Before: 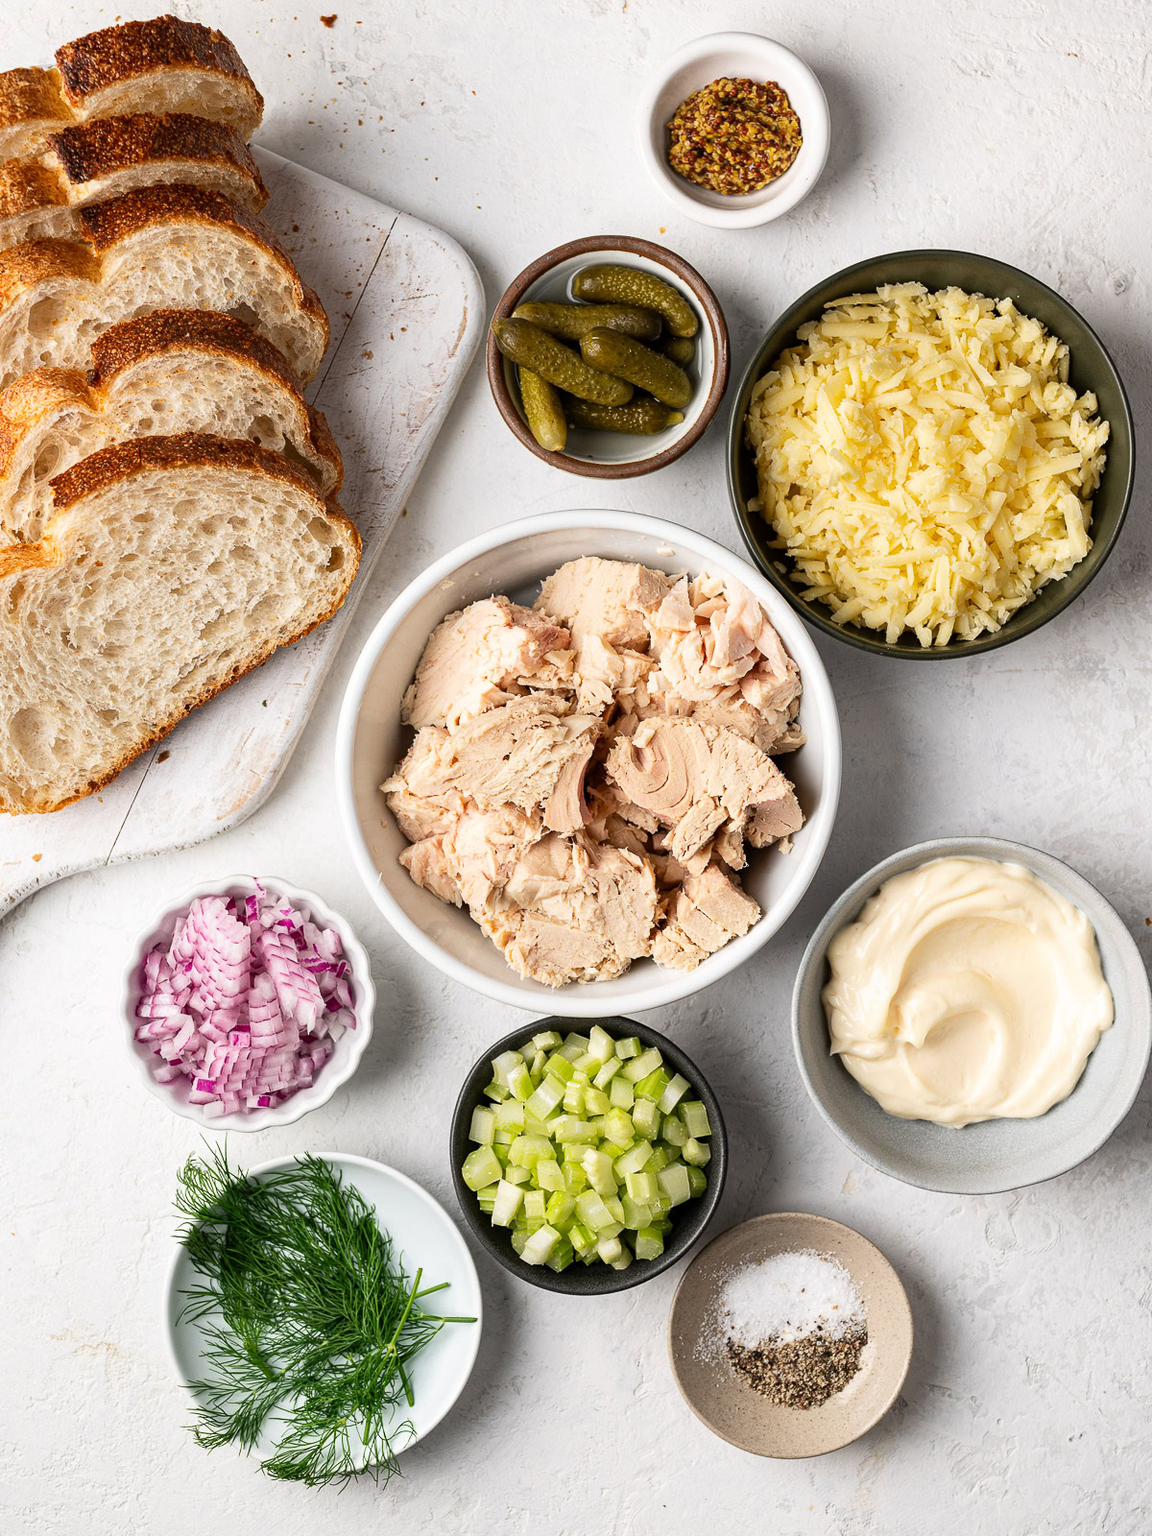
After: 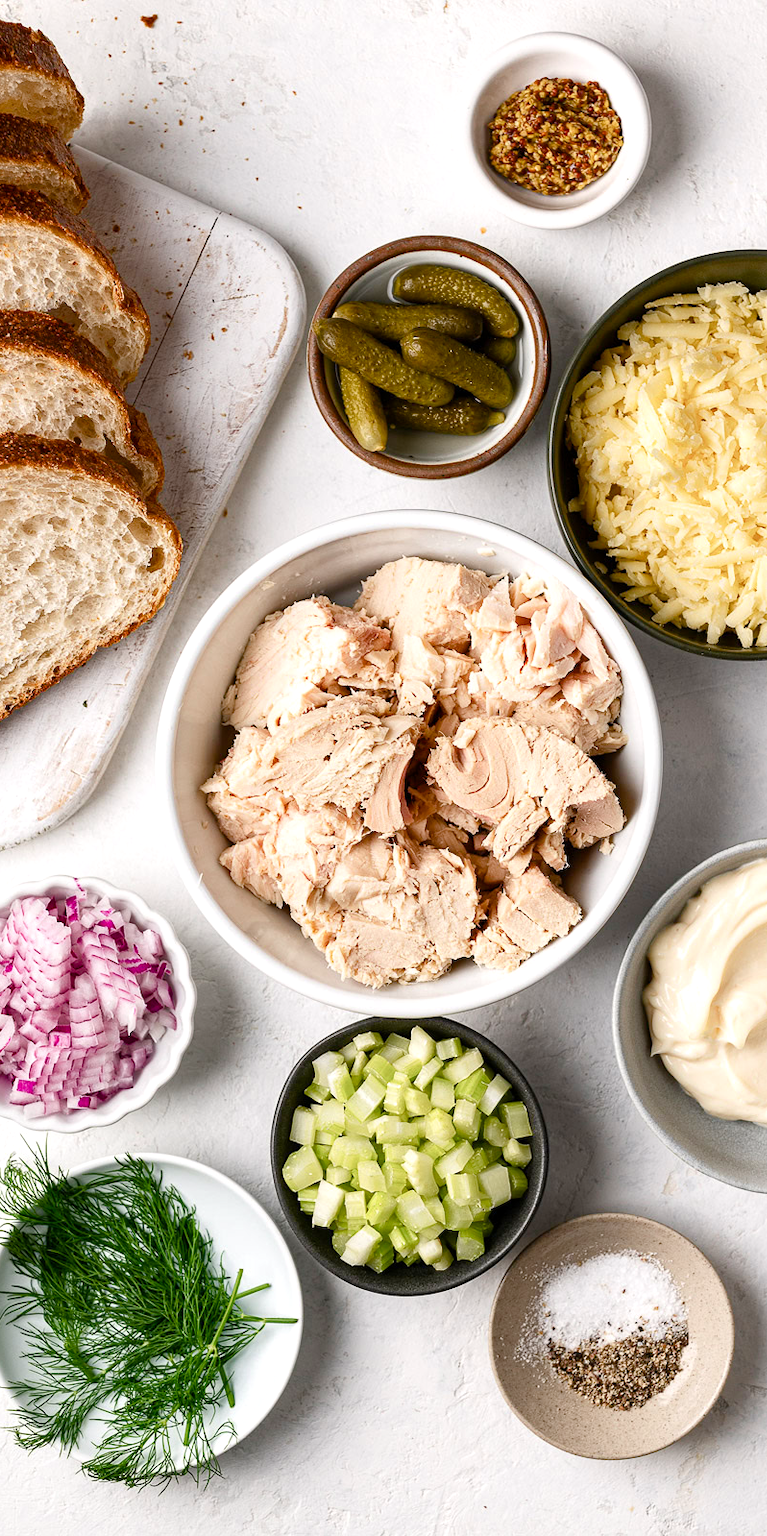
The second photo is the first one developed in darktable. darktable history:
color balance rgb: highlights gain › chroma 0.249%, highlights gain › hue 331.25°, perceptual saturation grading › global saturation 20%, perceptual saturation grading › highlights -50.435%, perceptual saturation grading › shadows 30.953%, perceptual brilliance grading › global brilliance 4.314%, global vibrance 14.527%
crop and rotate: left 15.643%, right 17.767%
